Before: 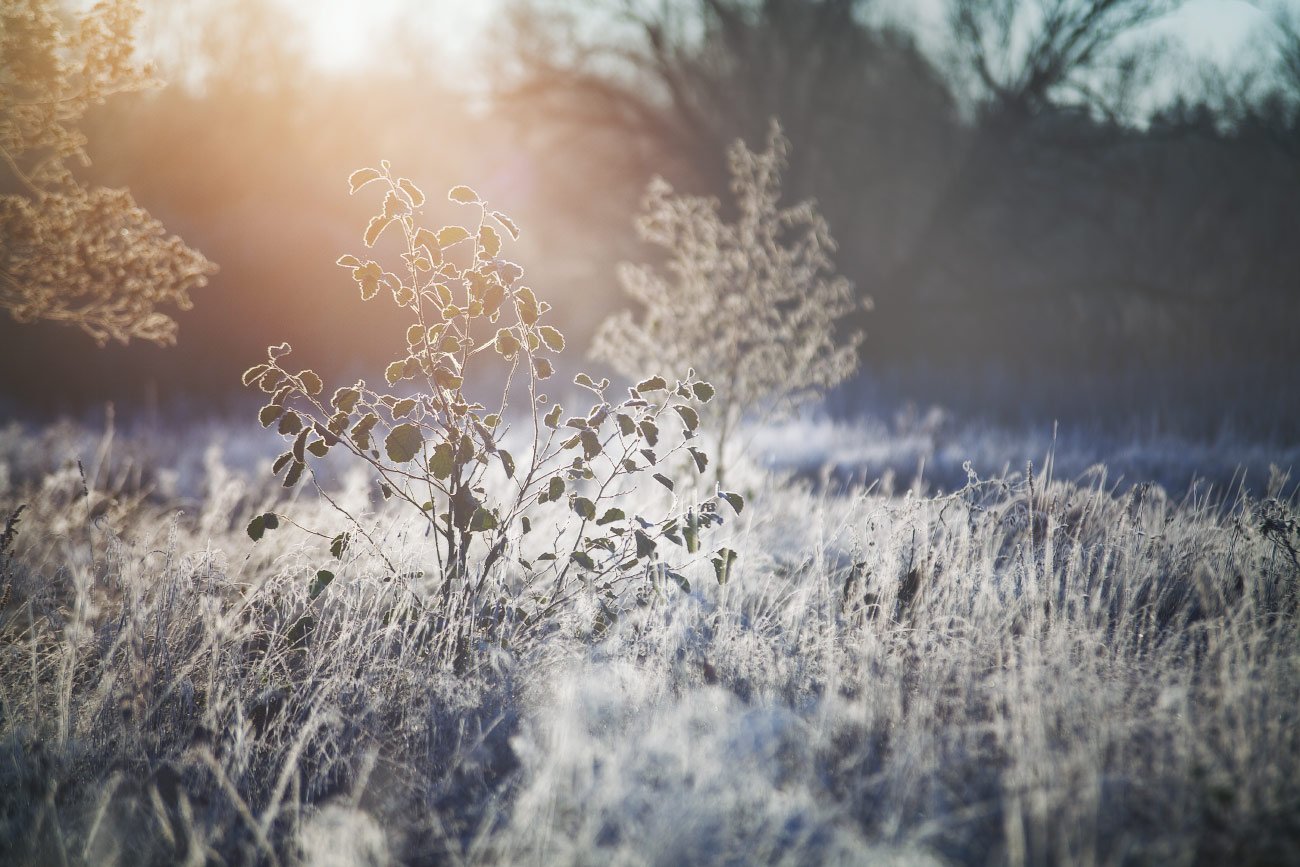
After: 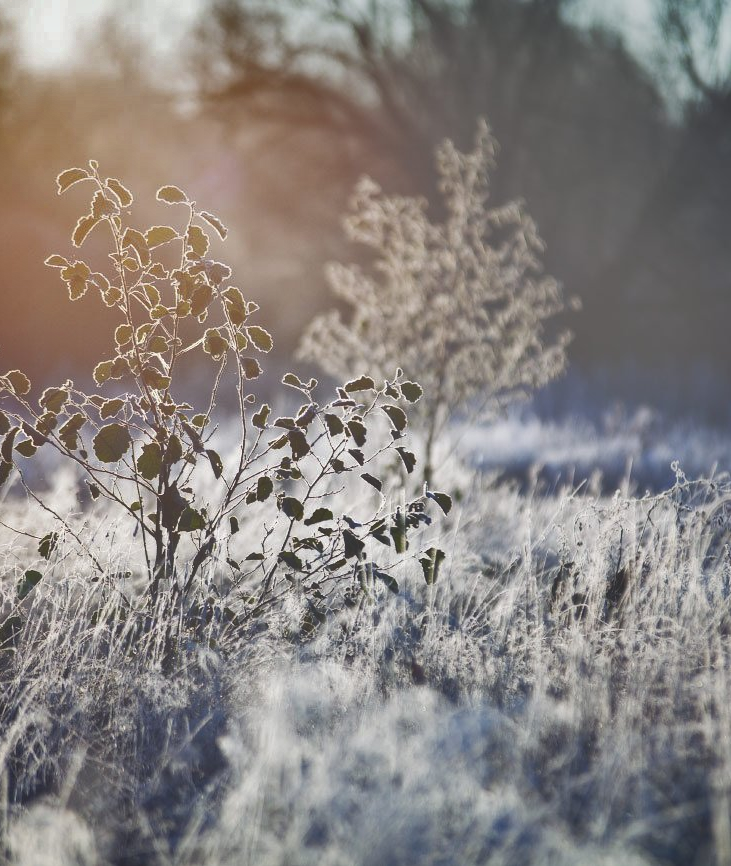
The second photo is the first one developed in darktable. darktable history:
crop and rotate: left 22.471%, right 21.27%
shadows and highlights: shadows 19.34, highlights -84.63, soften with gaussian
